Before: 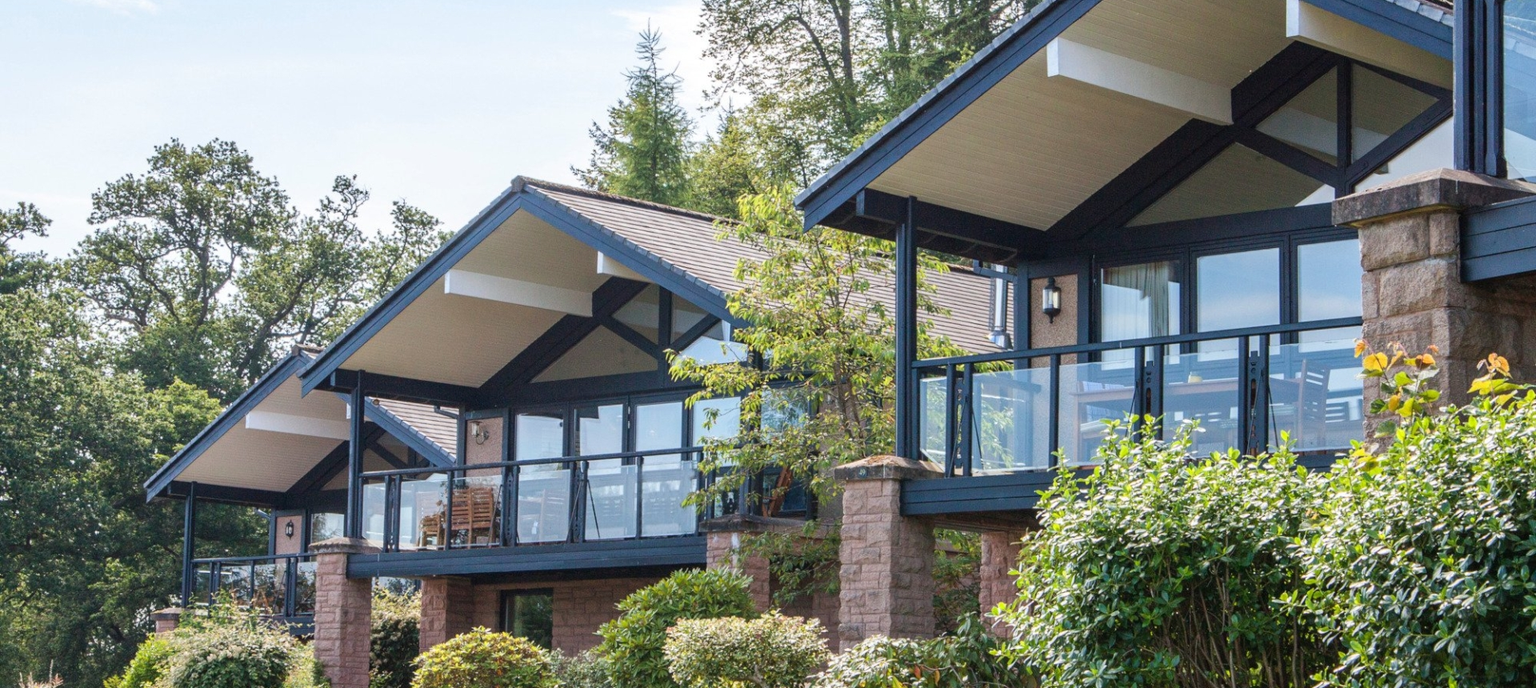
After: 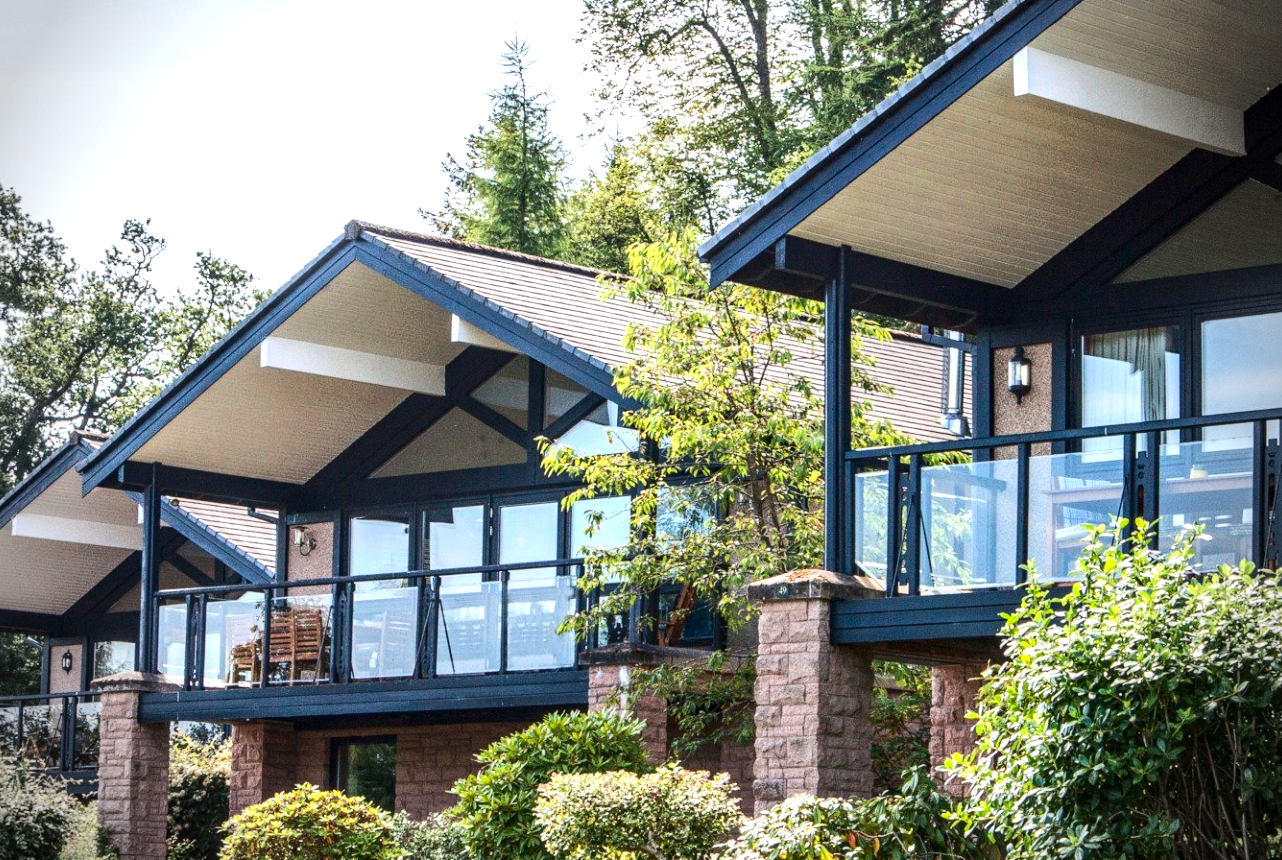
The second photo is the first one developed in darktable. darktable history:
exposure: black level correction 0, exposure 0.588 EV, compensate exposure bias true, compensate highlight preservation false
vignetting: fall-off radius 32.24%
tone curve: curves: ch0 [(0, 0) (0.003, 0.003) (0.011, 0.01) (0.025, 0.023) (0.044, 0.042) (0.069, 0.065) (0.1, 0.094) (0.136, 0.128) (0.177, 0.167) (0.224, 0.211) (0.277, 0.261) (0.335, 0.315) (0.399, 0.375) (0.468, 0.441) (0.543, 0.543) (0.623, 0.623) (0.709, 0.709) (0.801, 0.801) (0.898, 0.898) (1, 1)], color space Lab, linked channels, preserve colors none
contrast brightness saturation: contrast 0.198, brightness -0.11, saturation 0.098
crop: left 15.389%, right 17.796%
contrast equalizer: octaves 7, y [[0.5 ×6], [0.5 ×6], [0.5, 0.5, 0.501, 0.545, 0.707, 0.863], [0 ×6], [0 ×6]]
local contrast: on, module defaults
